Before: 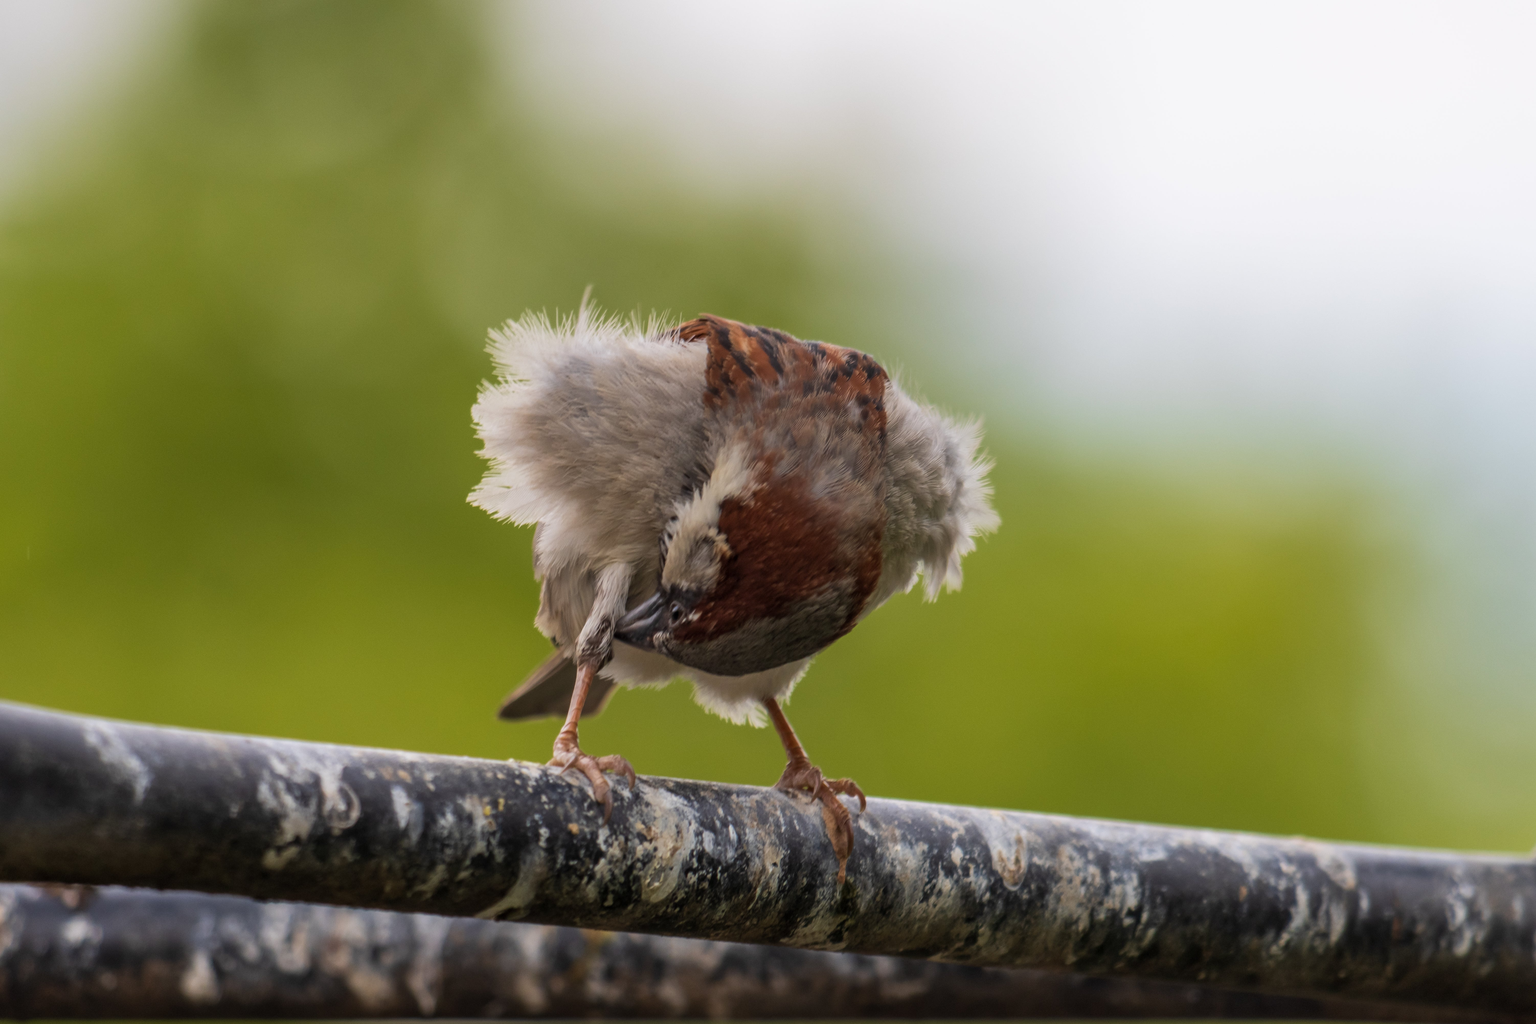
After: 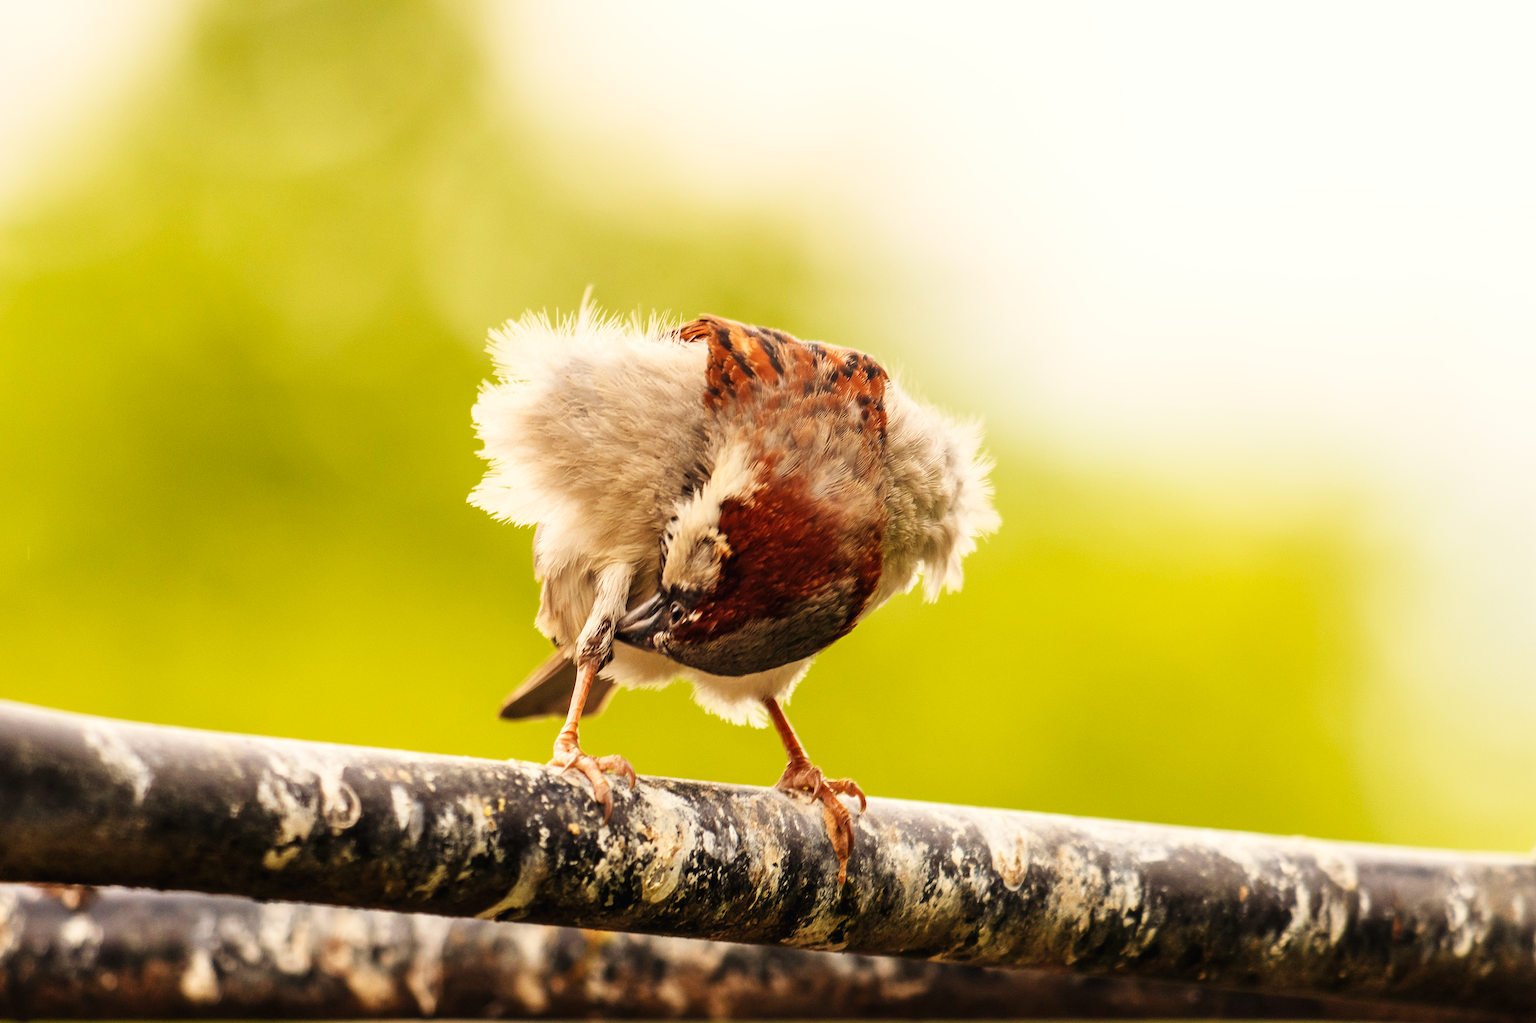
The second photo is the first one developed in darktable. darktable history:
sharpen: amount 0.75
base curve: curves: ch0 [(0, 0.003) (0.001, 0.002) (0.006, 0.004) (0.02, 0.022) (0.048, 0.086) (0.094, 0.234) (0.162, 0.431) (0.258, 0.629) (0.385, 0.8) (0.548, 0.918) (0.751, 0.988) (1, 1)], preserve colors none
white balance: red 1.138, green 0.996, blue 0.812
